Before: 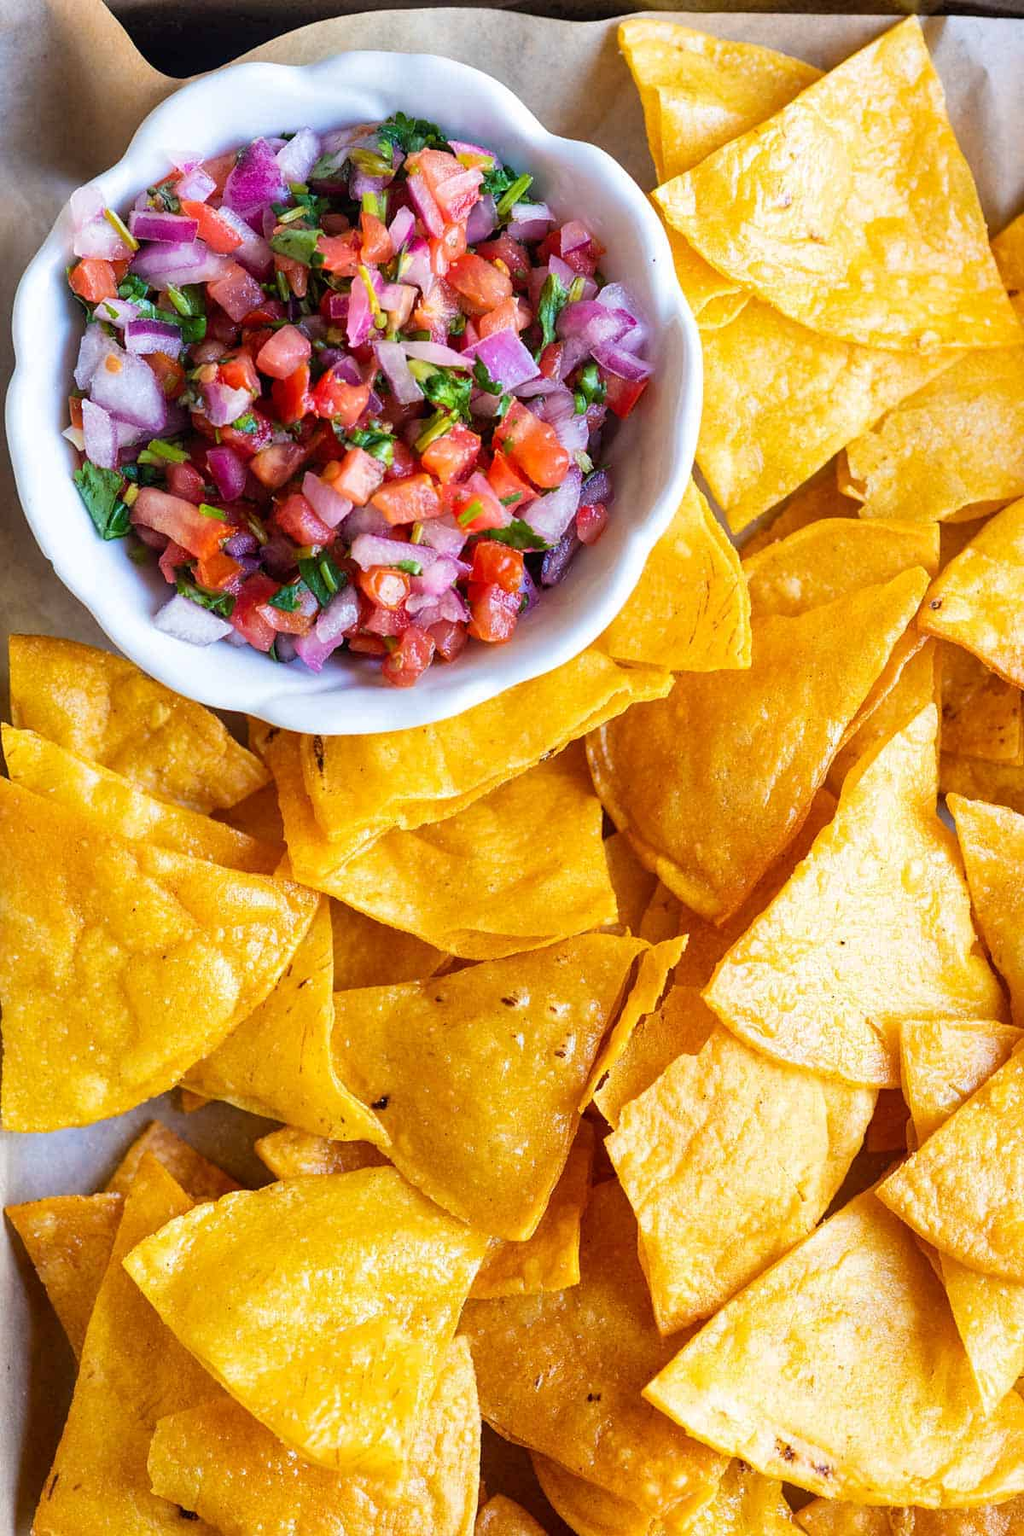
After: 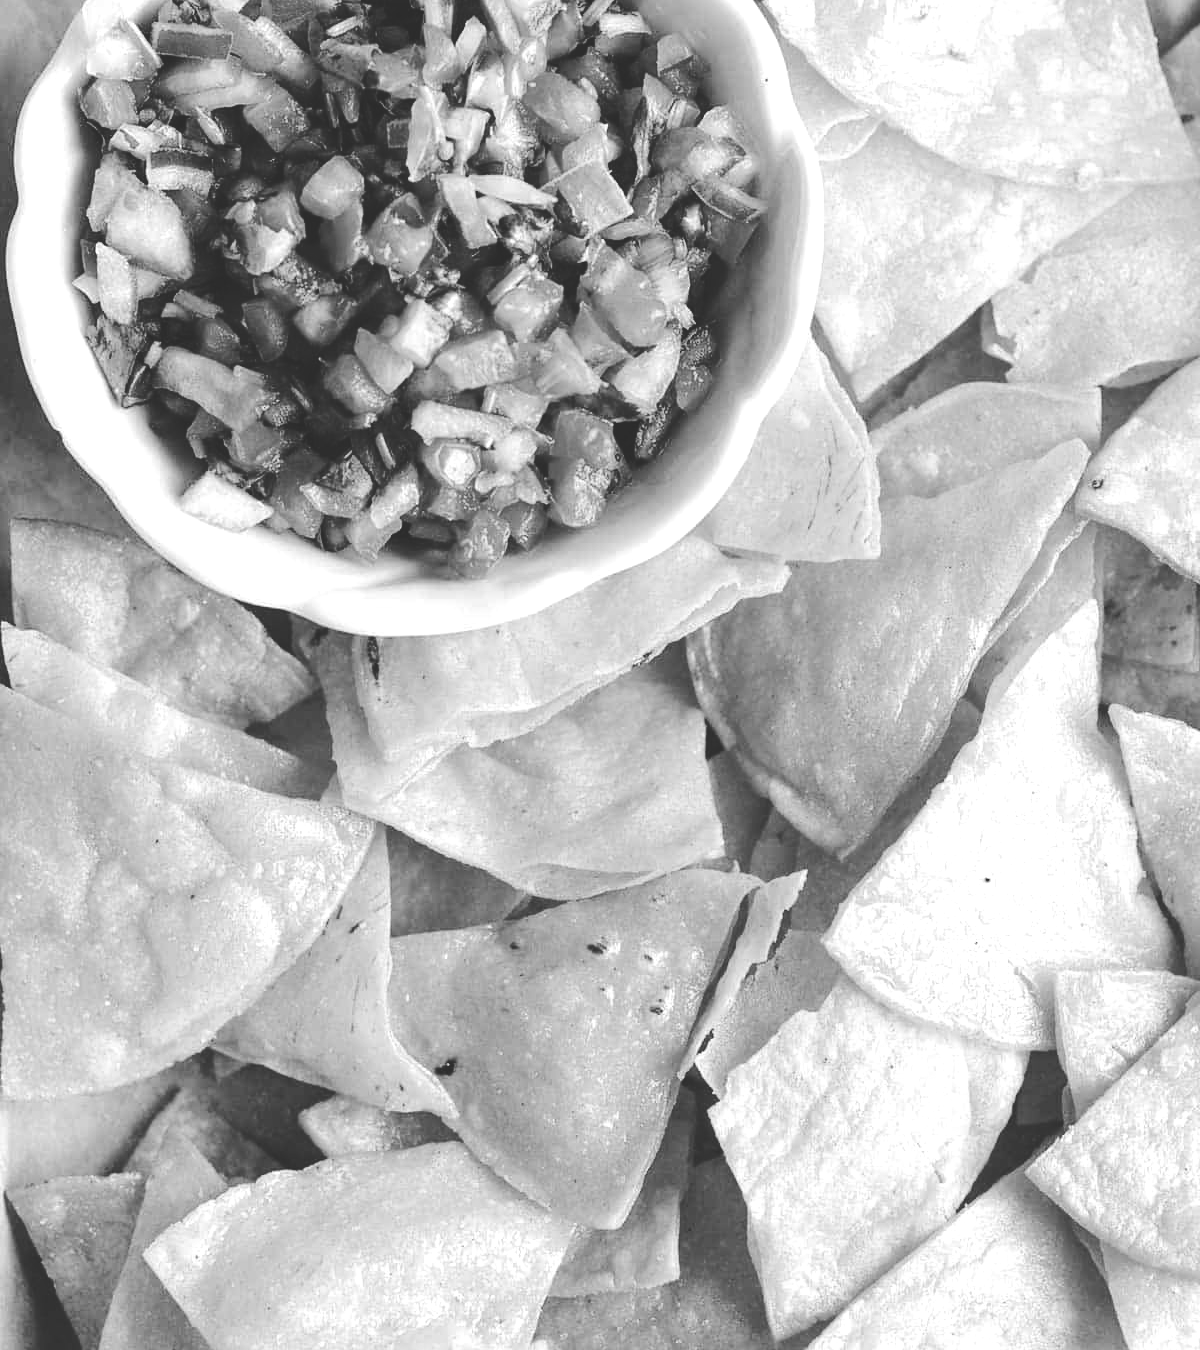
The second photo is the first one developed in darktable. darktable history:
tone equalizer: -8 EV -0.417 EV, -7 EV -0.389 EV, -6 EV -0.333 EV, -5 EV -0.222 EV, -3 EV 0.222 EV, -2 EV 0.333 EV, -1 EV 0.389 EV, +0 EV 0.417 EV, edges refinement/feathering 500, mask exposure compensation -1.57 EV, preserve details no
white balance: red 0.98, blue 1.034
crop and rotate: top 12.5%, bottom 12.5%
monochrome: on, module defaults
base curve: curves: ch0 [(0, 0.024) (0.055, 0.065) (0.121, 0.166) (0.236, 0.319) (0.693, 0.726) (1, 1)], preserve colors none
